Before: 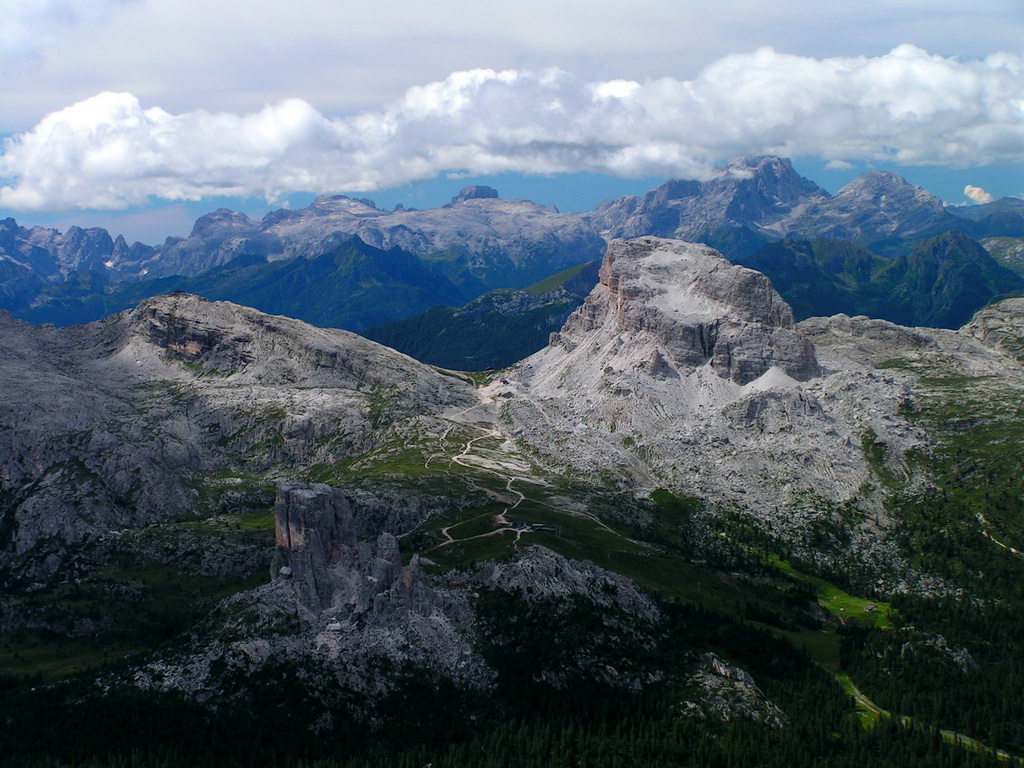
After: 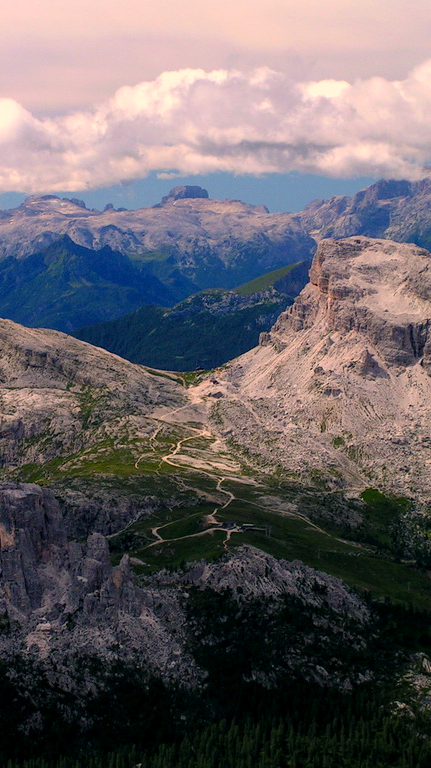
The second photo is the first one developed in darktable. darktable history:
color balance rgb: highlights gain › chroma 3.045%, highlights gain › hue 60.04°, perceptual saturation grading › global saturation 25.412%
local contrast: highlights 101%, shadows 100%, detail 120%, midtone range 0.2
color correction: highlights a* 11.42, highlights b* 11.47
crop: left 28.386%, right 29.477%
